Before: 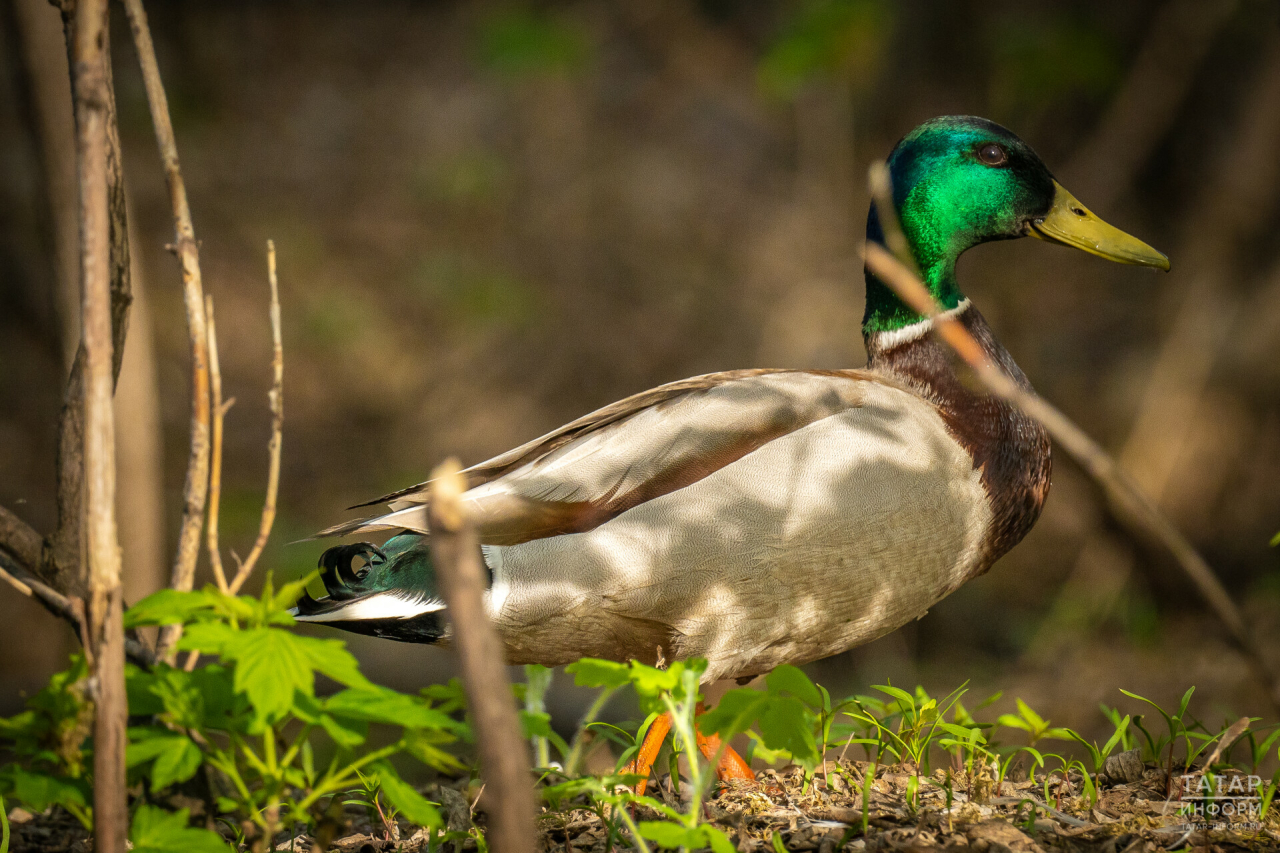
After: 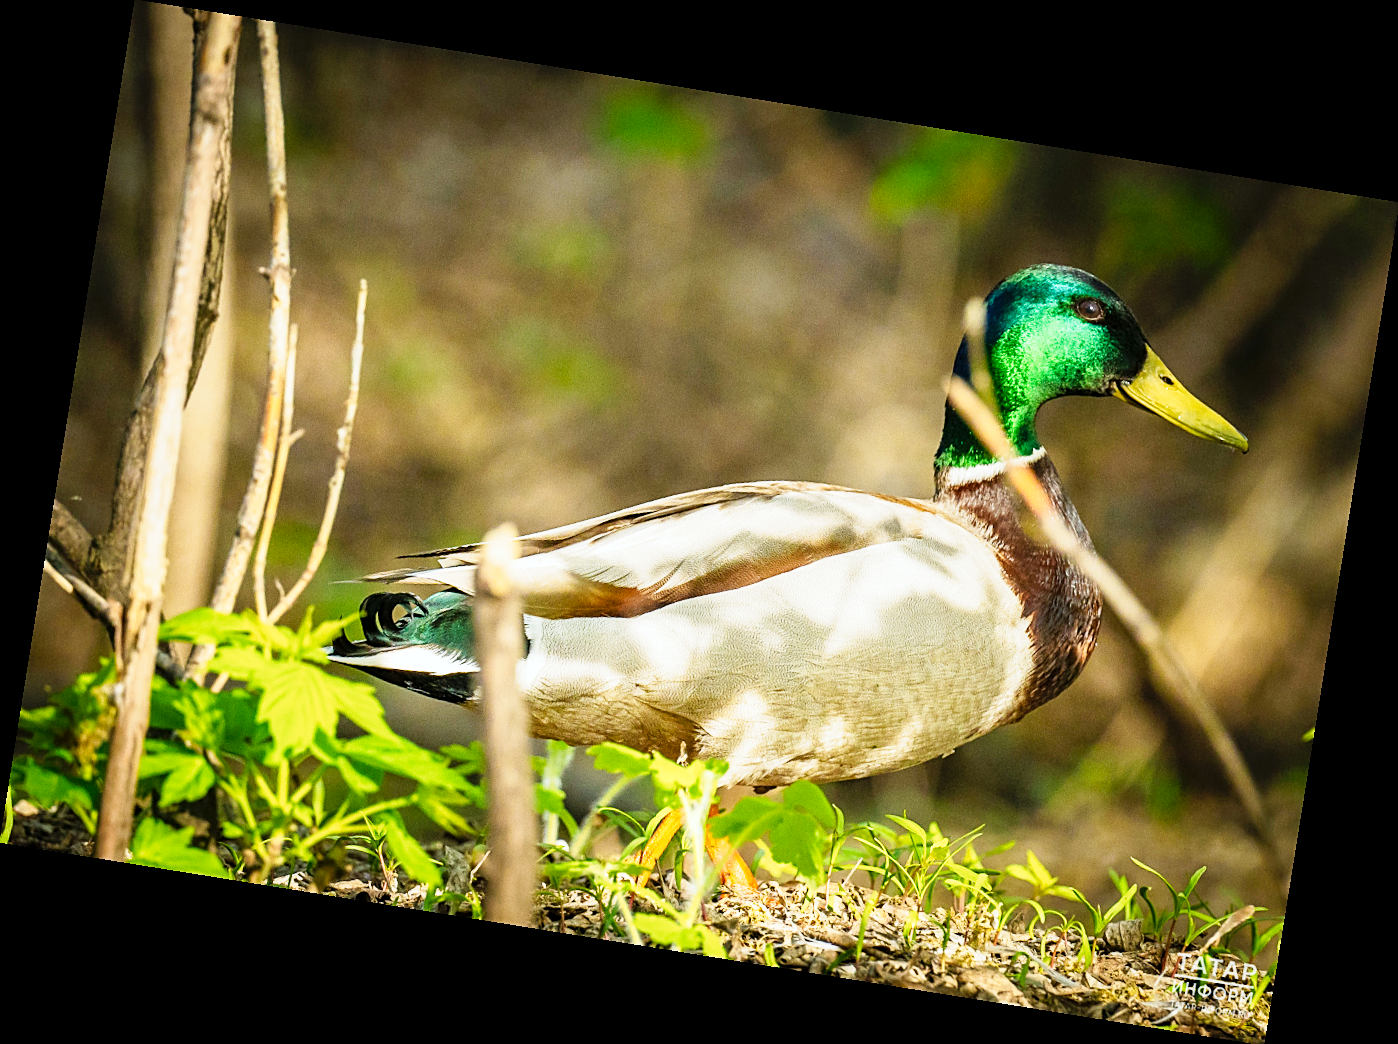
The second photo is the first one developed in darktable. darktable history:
levels: levels [0, 0.478, 1]
sharpen: radius 1.967
tone curve: curves: ch0 [(0, 0) (0.003, 0.003) (0.011, 0.012) (0.025, 0.027) (0.044, 0.048) (0.069, 0.074) (0.1, 0.117) (0.136, 0.177) (0.177, 0.246) (0.224, 0.324) (0.277, 0.422) (0.335, 0.531) (0.399, 0.633) (0.468, 0.733) (0.543, 0.824) (0.623, 0.895) (0.709, 0.938) (0.801, 0.961) (0.898, 0.98) (1, 1)], preserve colors none
white balance: red 0.925, blue 1.046
rotate and perspective: rotation 9.12°, automatic cropping off
